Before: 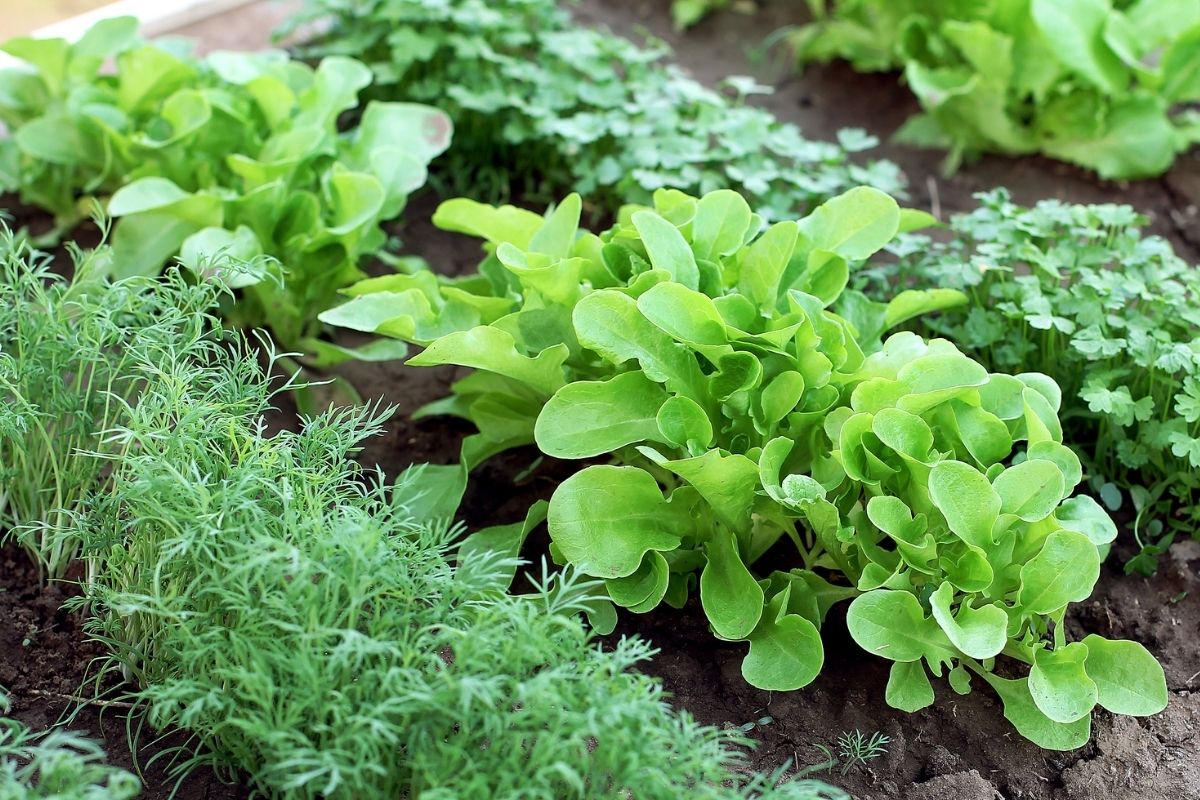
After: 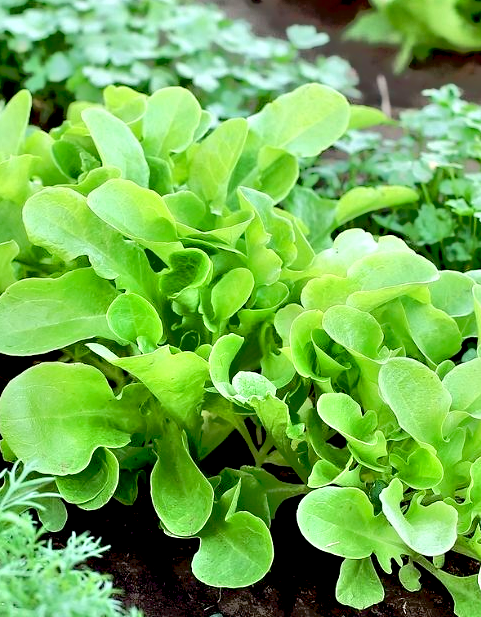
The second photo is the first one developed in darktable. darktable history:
exposure: black level correction 0.012, exposure 0.701 EV, compensate highlight preservation false
color balance rgb: perceptual saturation grading › global saturation 0.808%
crop: left 45.866%, top 12.967%, right 14.019%, bottom 9.8%
tone curve: curves: ch0 [(0, 0) (0.003, 0.002) (0.011, 0.009) (0.025, 0.02) (0.044, 0.034) (0.069, 0.046) (0.1, 0.062) (0.136, 0.083) (0.177, 0.119) (0.224, 0.162) (0.277, 0.216) (0.335, 0.282) (0.399, 0.365) (0.468, 0.457) (0.543, 0.541) (0.623, 0.624) (0.709, 0.713) (0.801, 0.797) (0.898, 0.889) (1, 1)], color space Lab, independent channels, preserve colors none
tone equalizer: -7 EV -0.661 EV, -6 EV 1 EV, -5 EV -0.466 EV, -4 EV 0.466 EV, -3 EV 0.437 EV, -2 EV 0.161 EV, -1 EV -0.153 EV, +0 EV -0.411 EV
